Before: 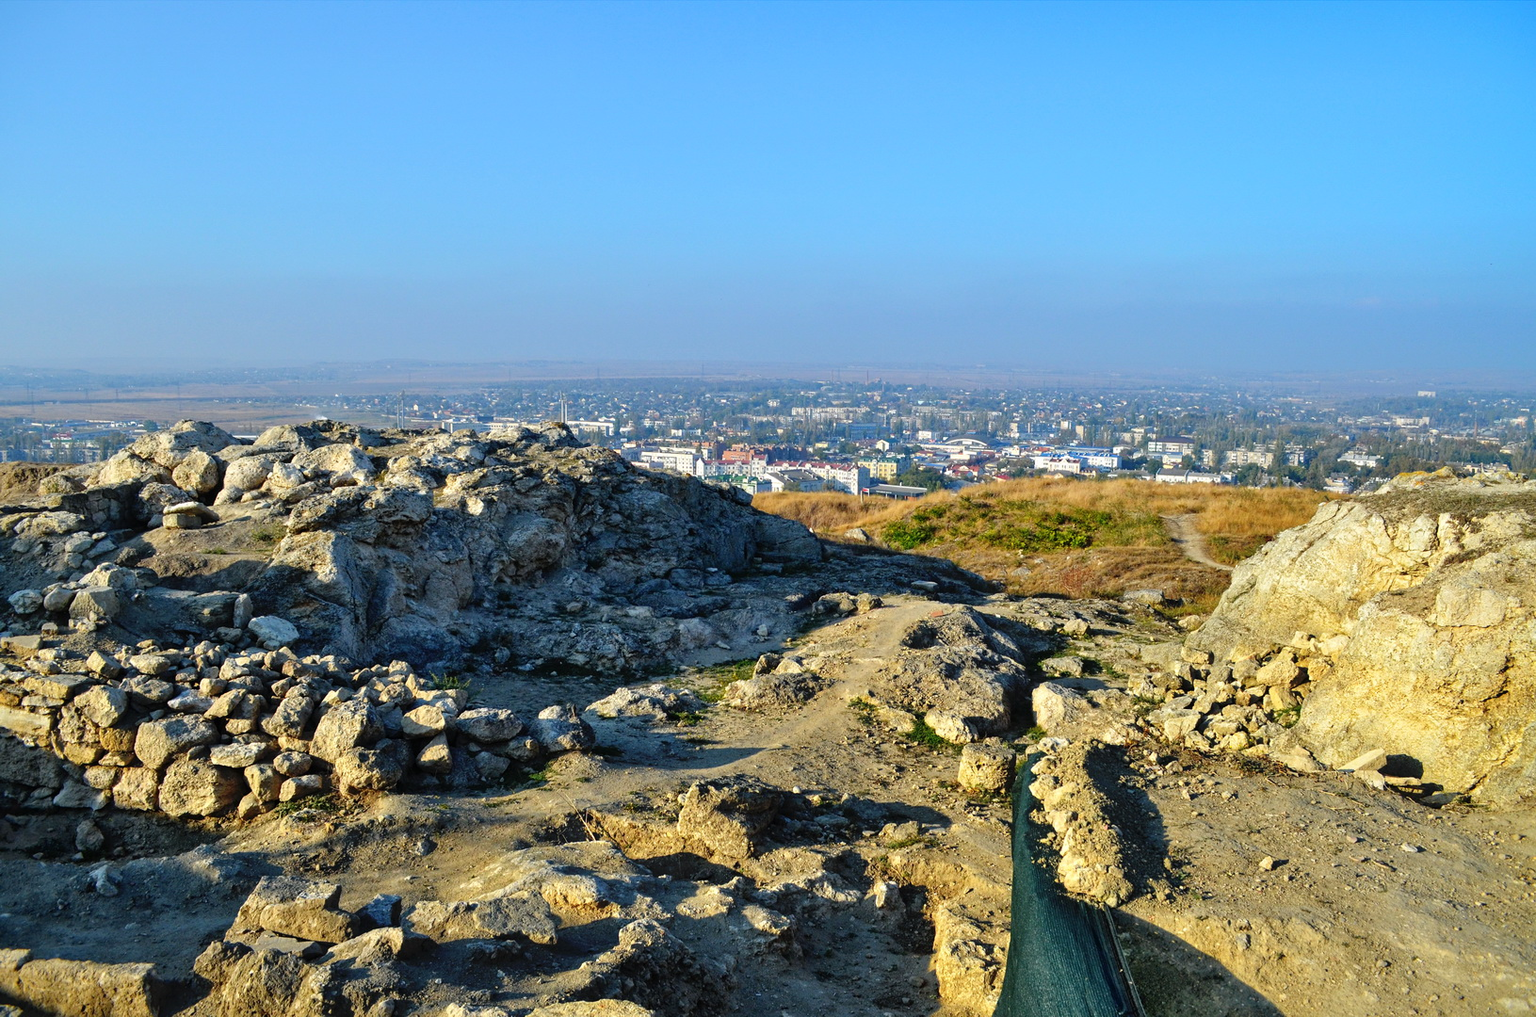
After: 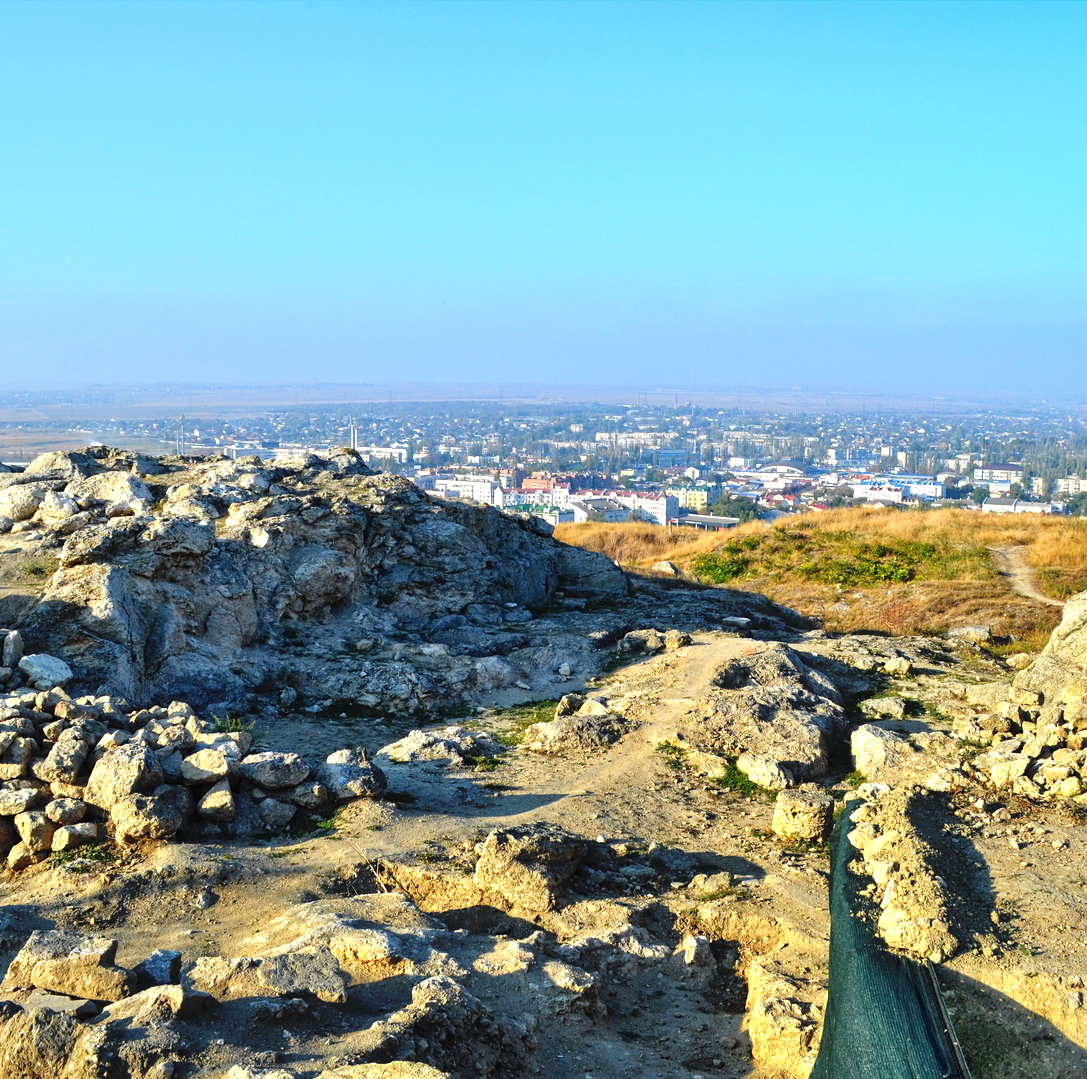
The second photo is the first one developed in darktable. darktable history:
exposure: black level correction 0, exposure 0.6 EV, compensate exposure bias true, compensate highlight preservation false
crop and rotate: left 15.055%, right 18.278%
